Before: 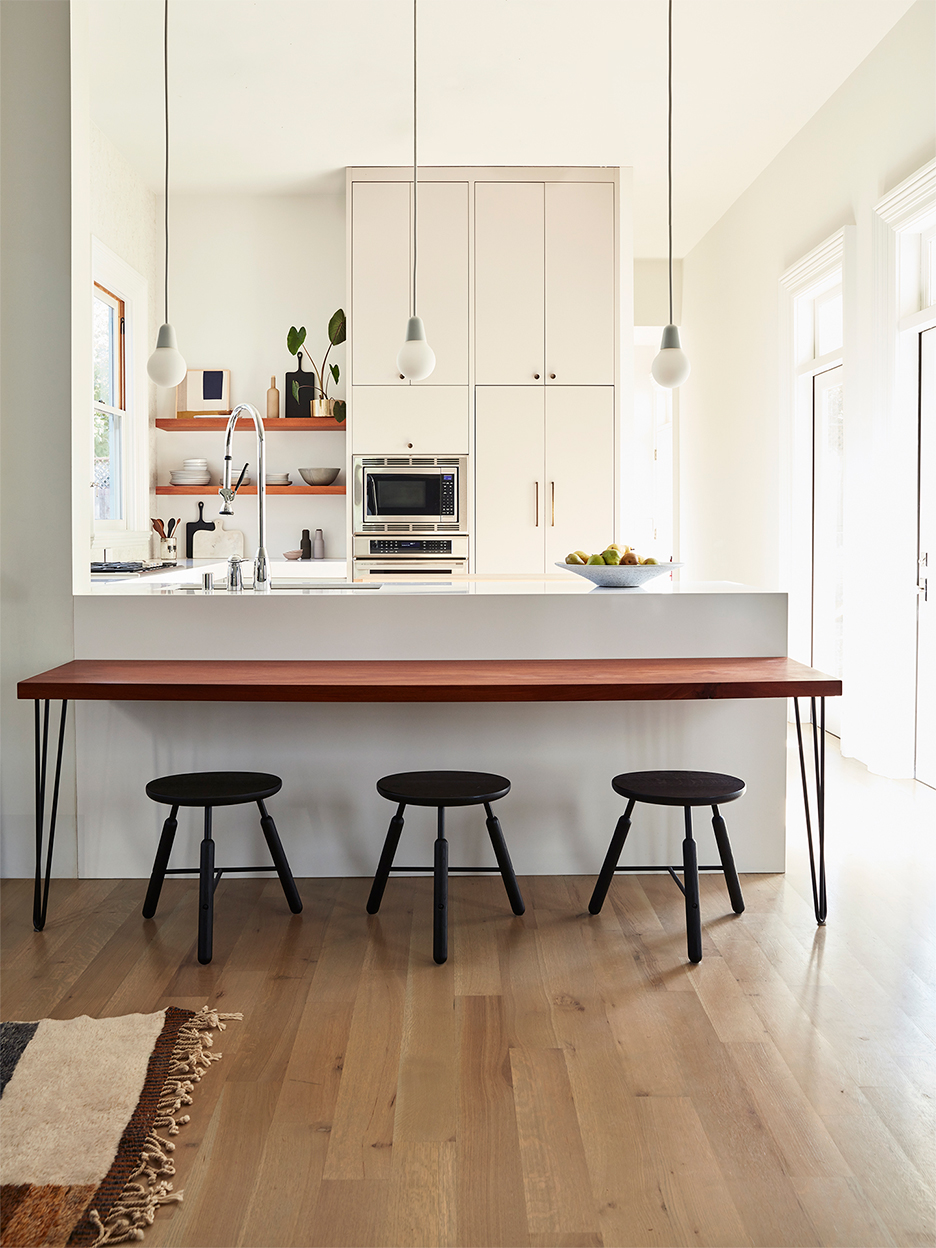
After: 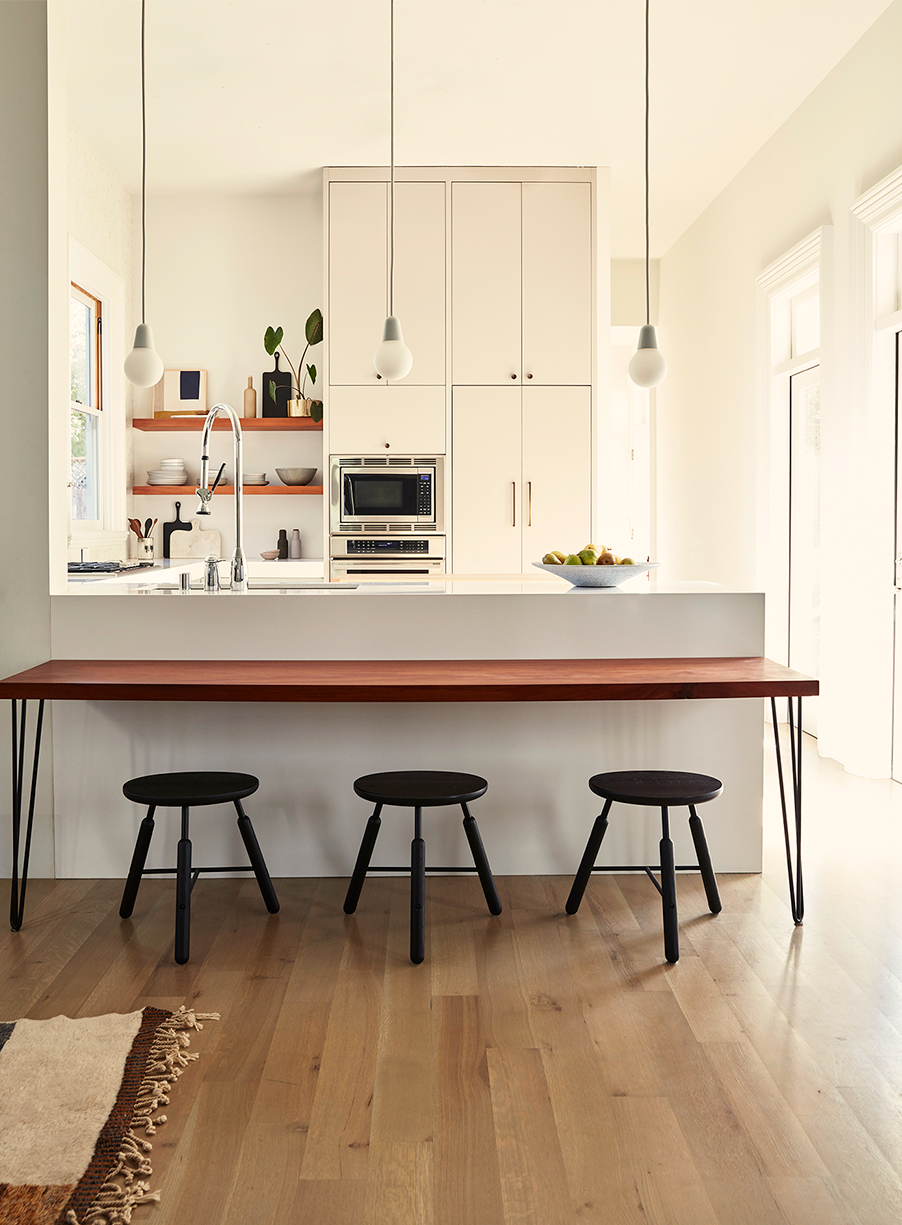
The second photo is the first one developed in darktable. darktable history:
crop and rotate: left 2.555%, right 1.056%, bottom 1.773%
color calibration: x 0.334, y 0.35, temperature 5428.56 K
